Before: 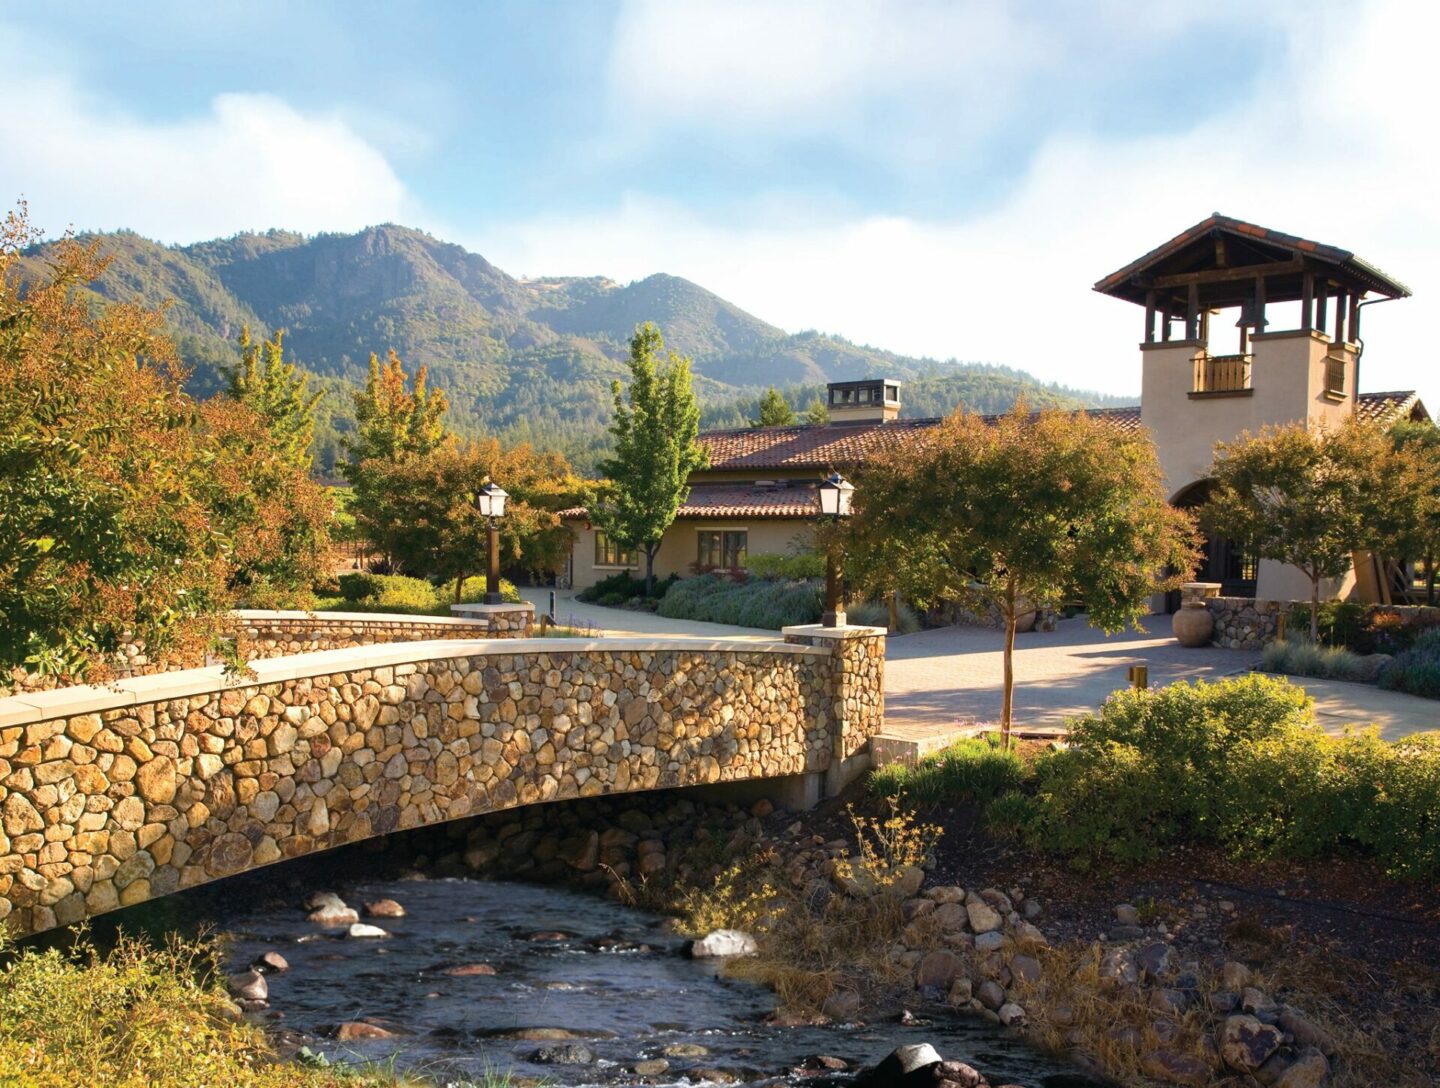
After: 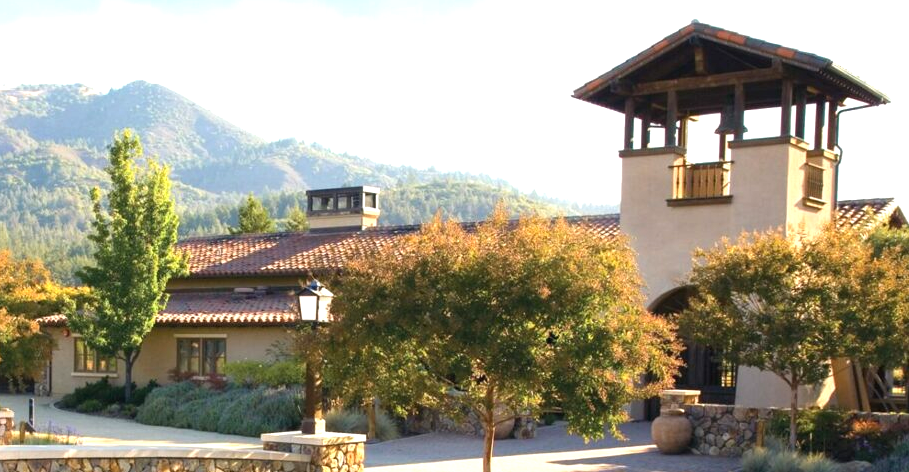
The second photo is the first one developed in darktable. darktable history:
exposure: black level correction 0, exposure 0.698 EV, compensate highlight preservation false
crop: left 36.225%, top 17.797%, right 0.644%, bottom 38.796%
